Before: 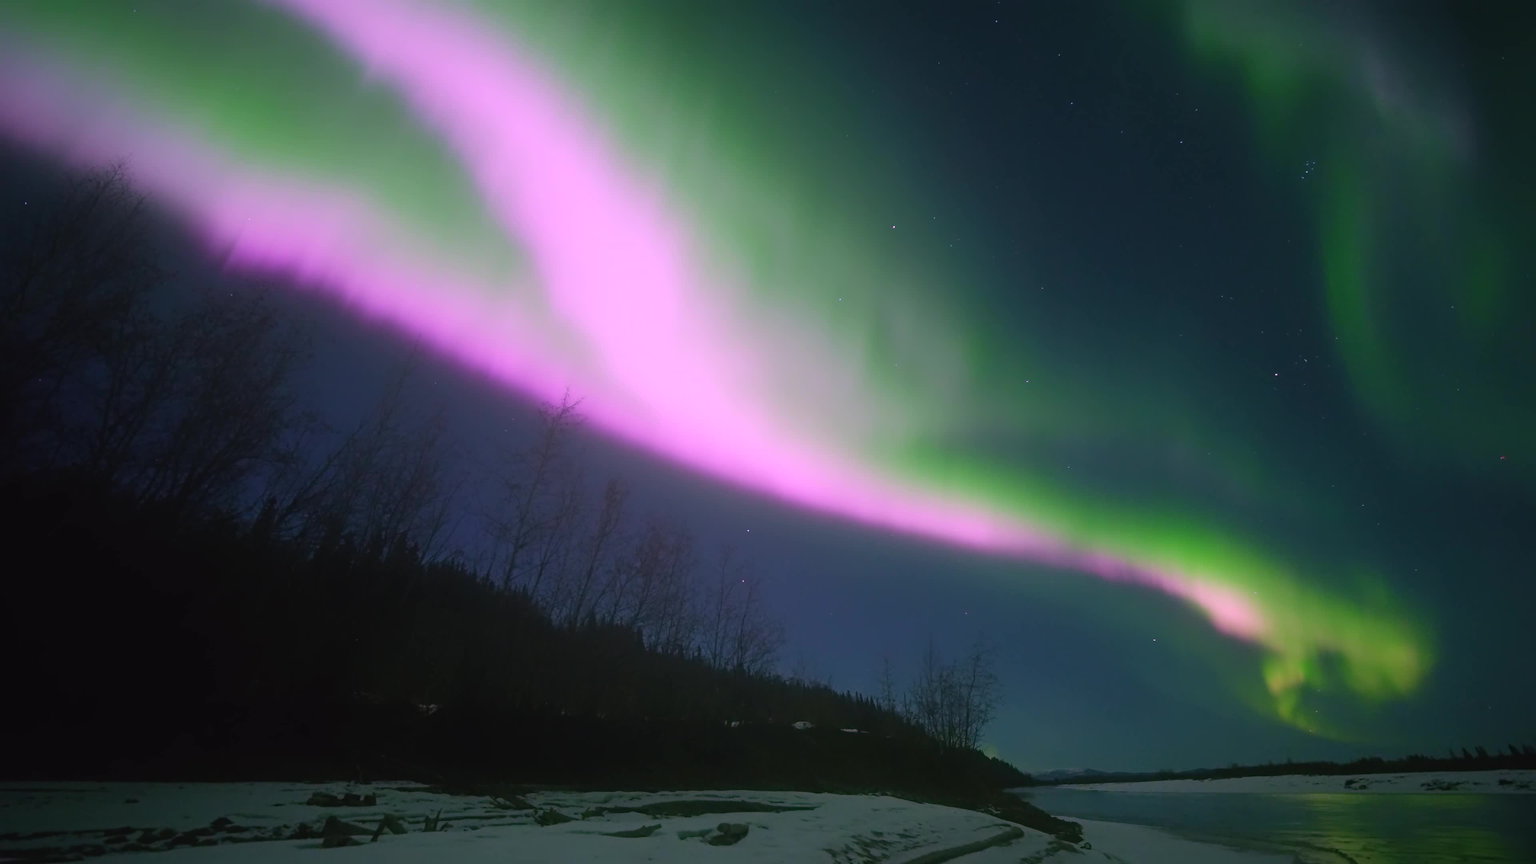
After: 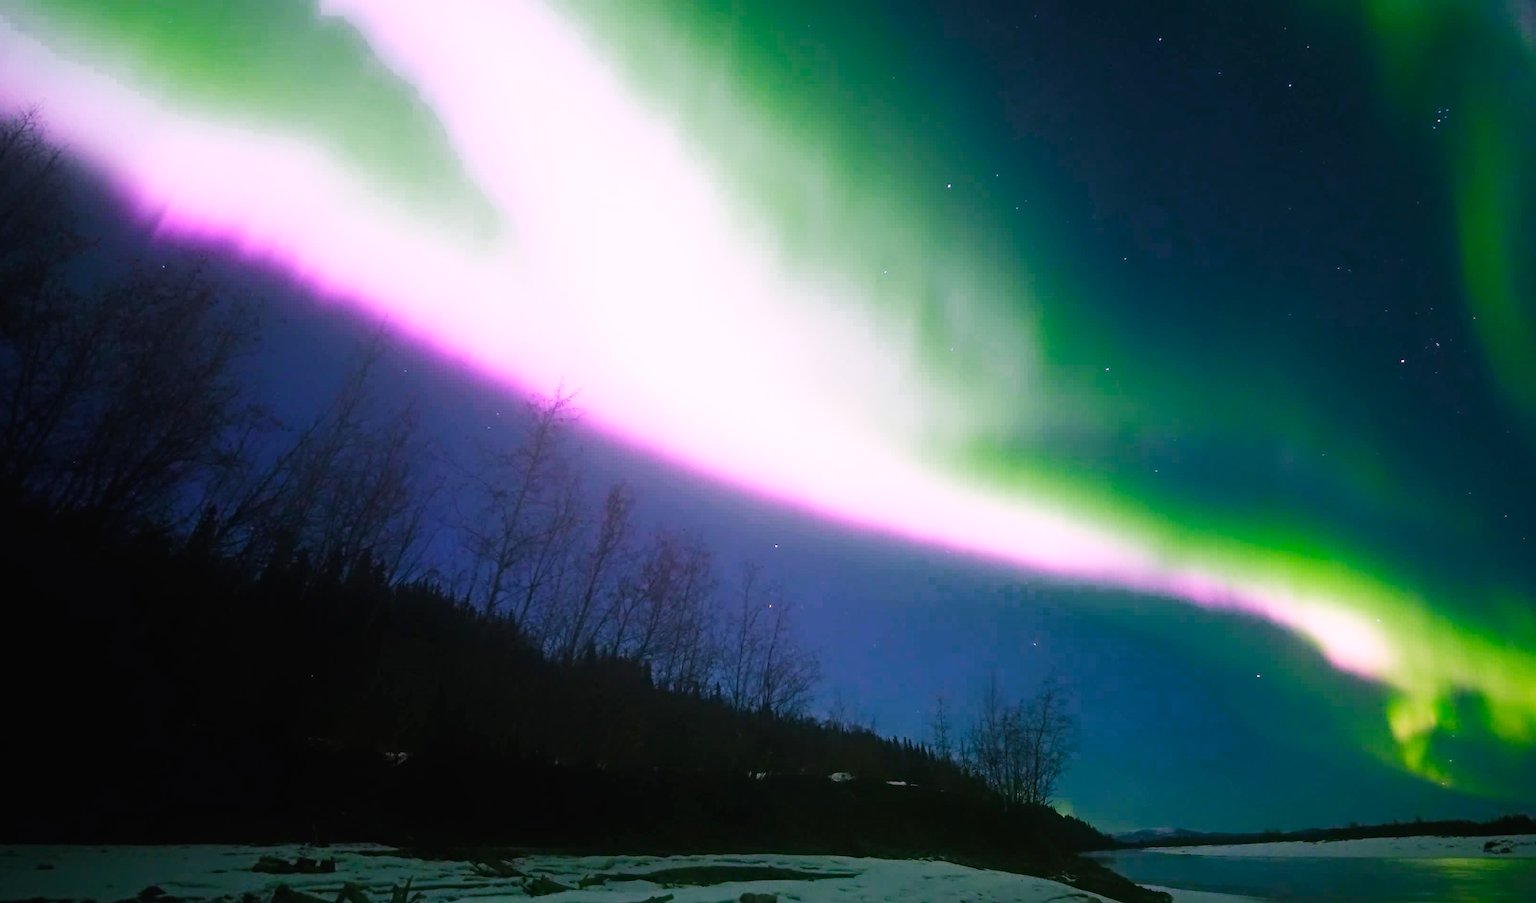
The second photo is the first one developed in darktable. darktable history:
crop: left 6.138%, top 8.163%, right 9.542%, bottom 3.613%
base curve: curves: ch0 [(0, 0) (0.007, 0.004) (0.027, 0.03) (0.046, 0.07) (0.207, 0.54) (0.442, 0.872) (0.673, 0.972) (1, 1)], preserve colors none
color zones: curves: ch0 [(0.25, 0.5) (0.636, 0.25) (0.75, 0.5)]
